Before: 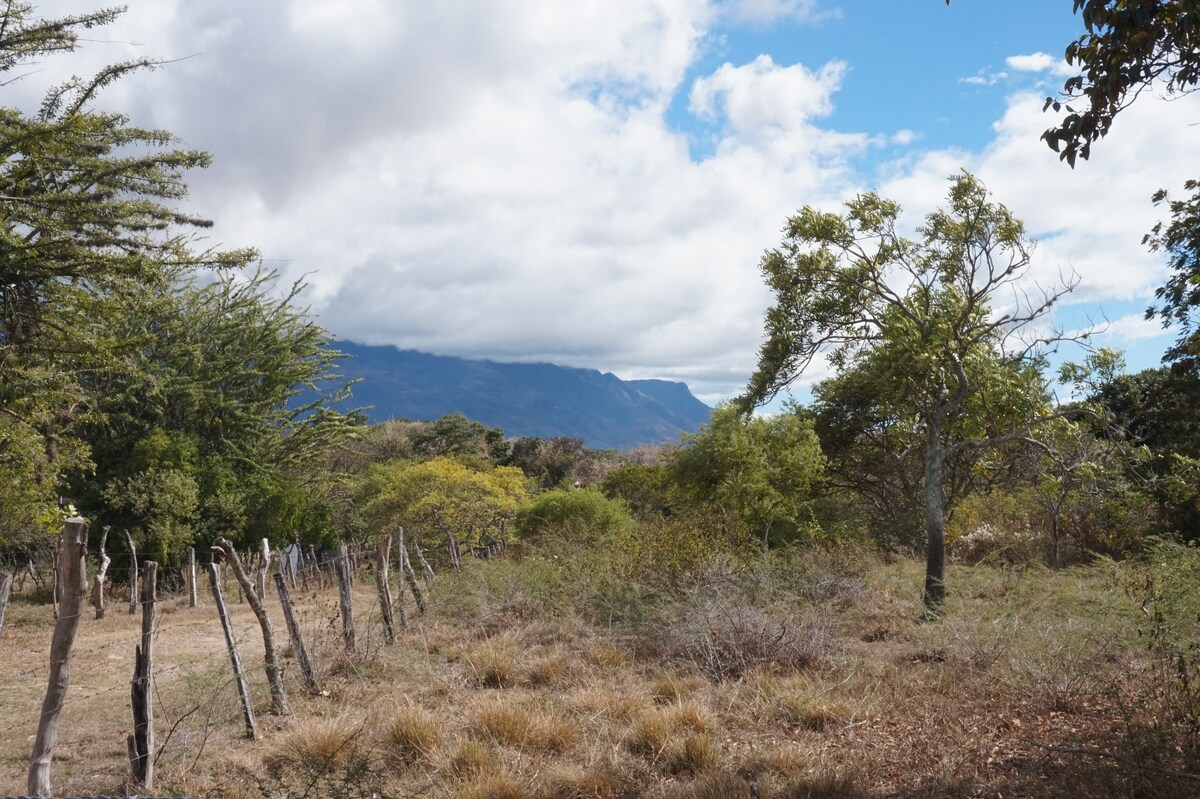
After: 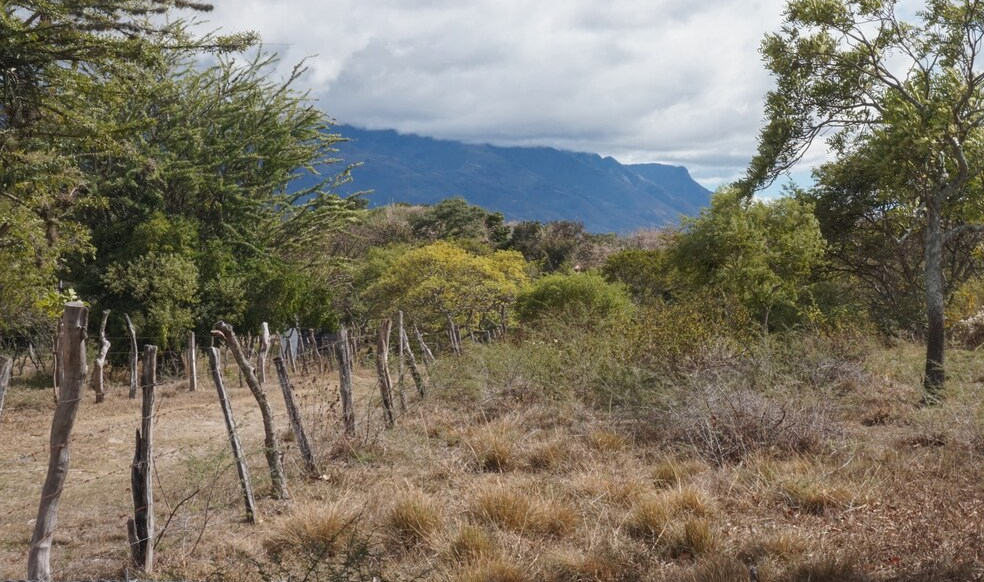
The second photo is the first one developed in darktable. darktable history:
local contrast: detail 109%
crop: top 27.036%, right 17.997%
shadows and highlights: shadows 24.89, highlights -24.87
